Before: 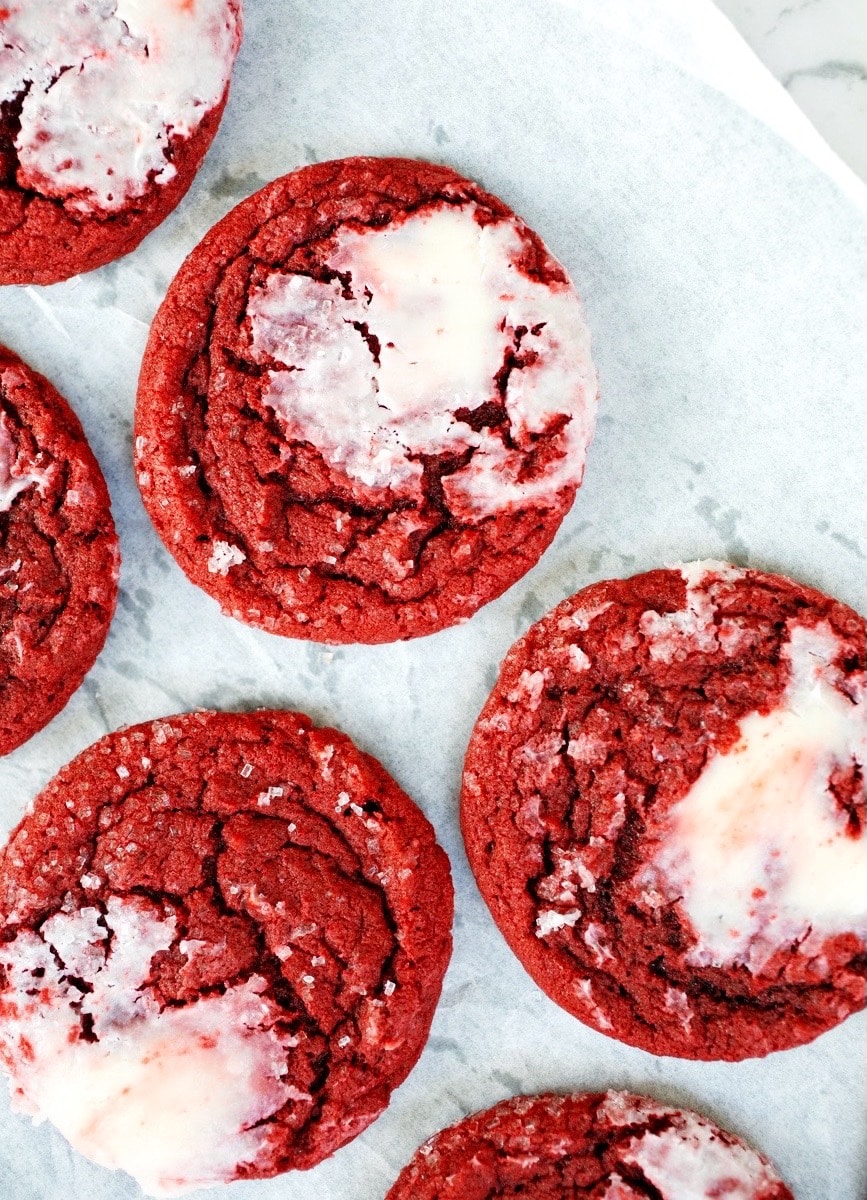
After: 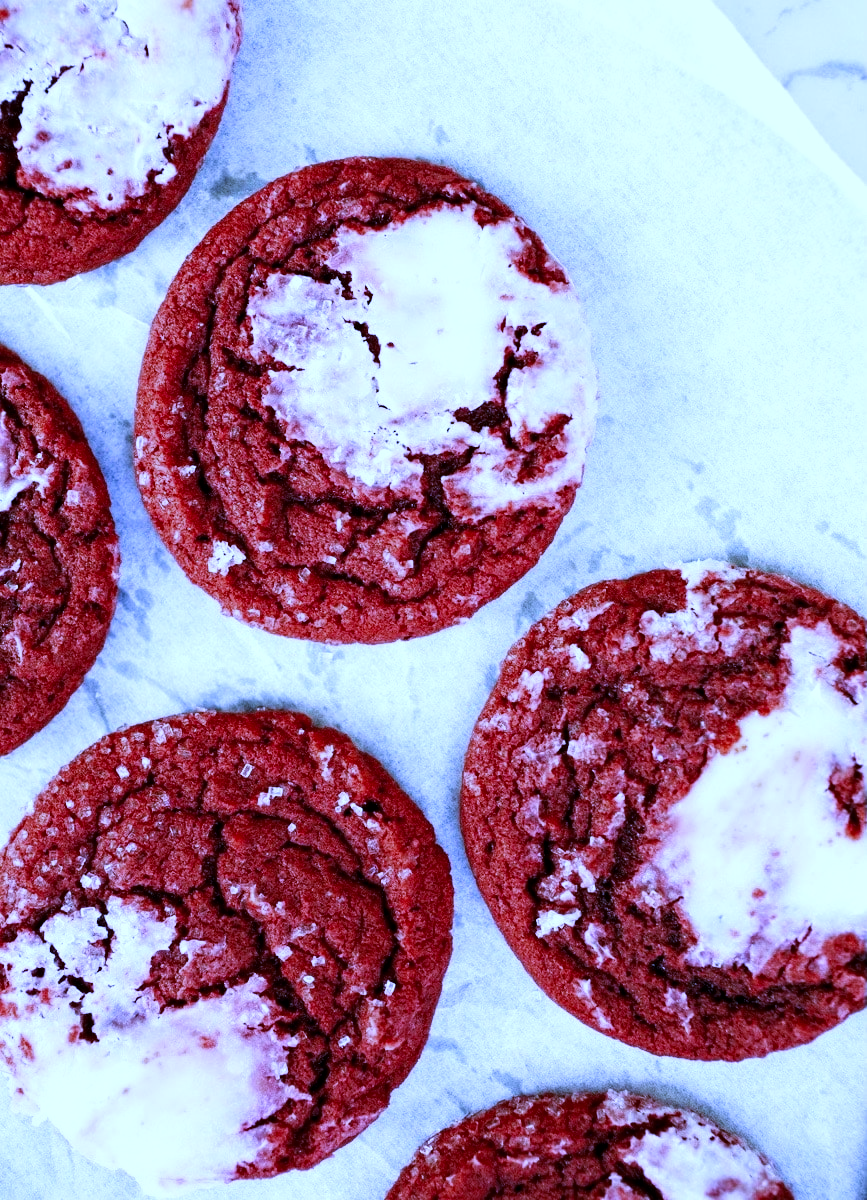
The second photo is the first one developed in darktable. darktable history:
white balance: red 0.766, blue 1.537
color correction: highlights b* 3
tone curve: curves: ch0 [(0, 0) (0.08, 0.06) (0.17, 0.14) (0.5, 0.5) (0.83, 0.86) (0.92, 0.94) (1, 1)], preserve colors none
local contrast: highlights 100%, shadows 100%, detail 120%, midtone range 0.2
